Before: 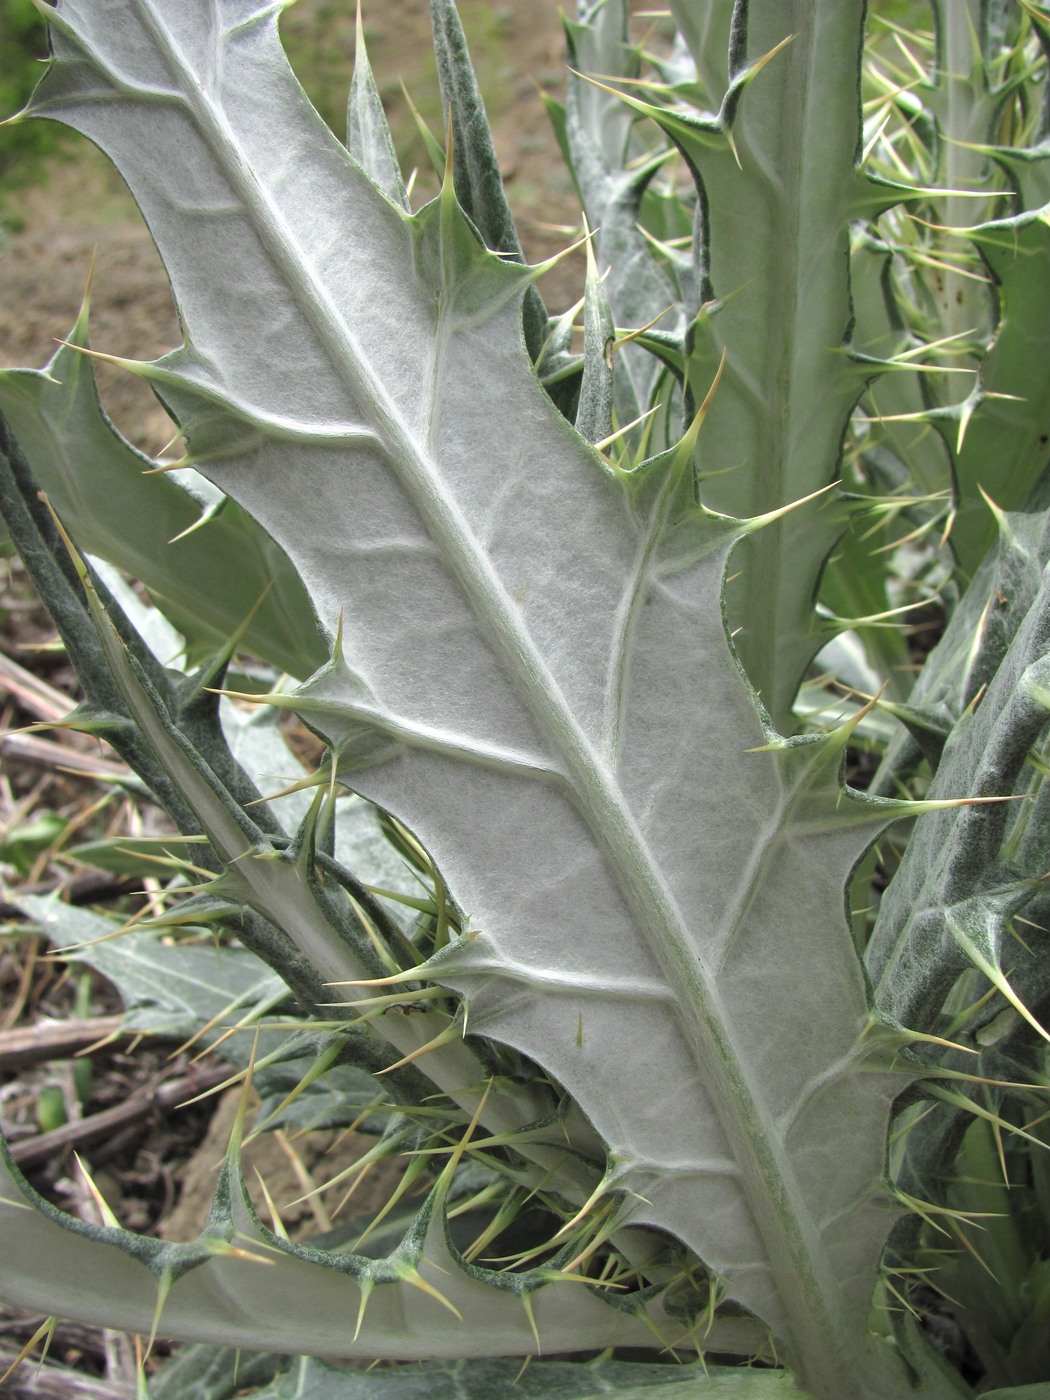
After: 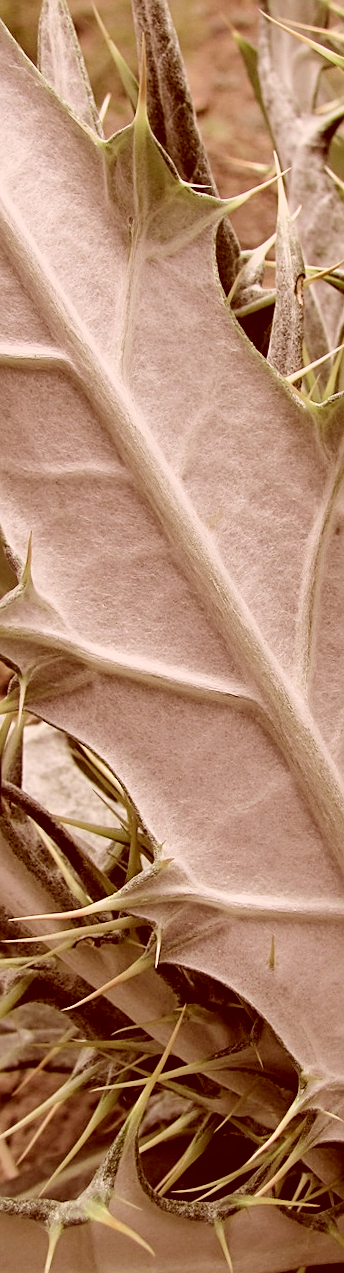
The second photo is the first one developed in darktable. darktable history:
rotate and perspective: rotation -0.013°, lens shift (vertical) -0.027, lens shift (horizontal) 0.178, crop left 0.016, crop right 0.989, crop top 0.082, crop bottom 0.918
sharpen: on, module defaults
filmic rgb: black relative exposure -5 EV, white relative exposure 3.5 EV, hardness 3.19, contrast 1.4, highlights saturation mix -30%
color correction: highlights a* 9.03, highlights b* 8.71, shadows a* 40, shadows b* 40, saturation 0.8
crop: left 33.36%, right 33.36%
